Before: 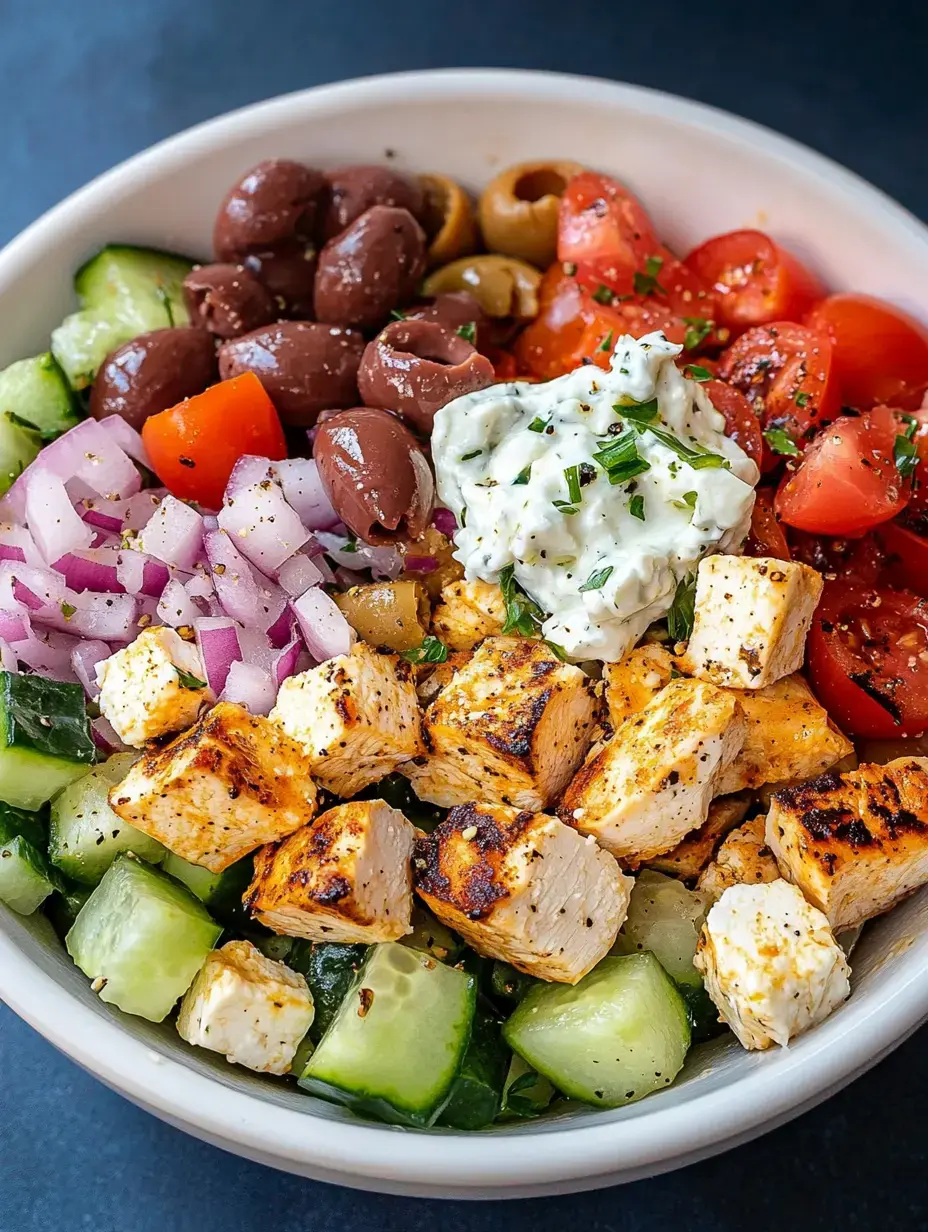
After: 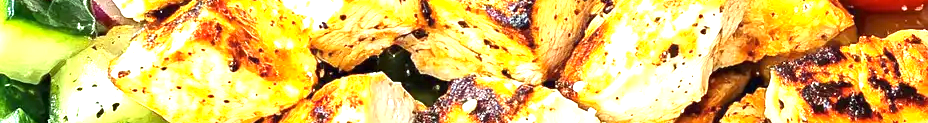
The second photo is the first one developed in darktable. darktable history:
exposure: black level correction 0, exposure 1.7 EV, compensate exposure bias true, compensate highlight preservation false
crop and rotate: top 59.084%, bottom 30.916%
color correction: highlights a* -8, highlights b* 3.1
